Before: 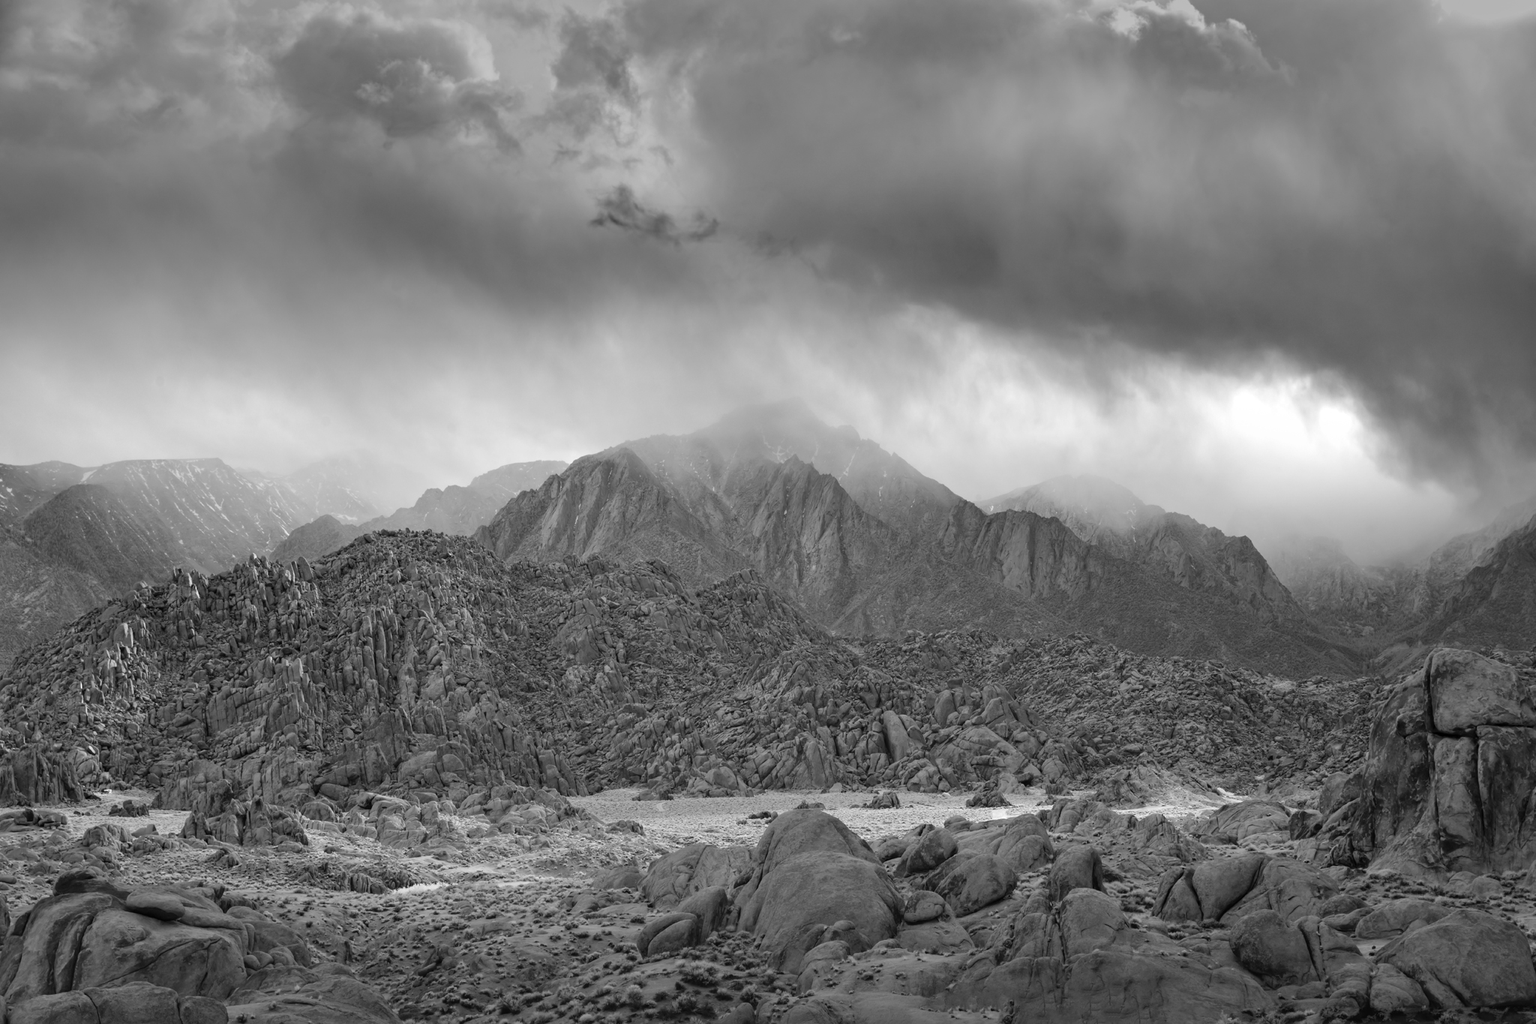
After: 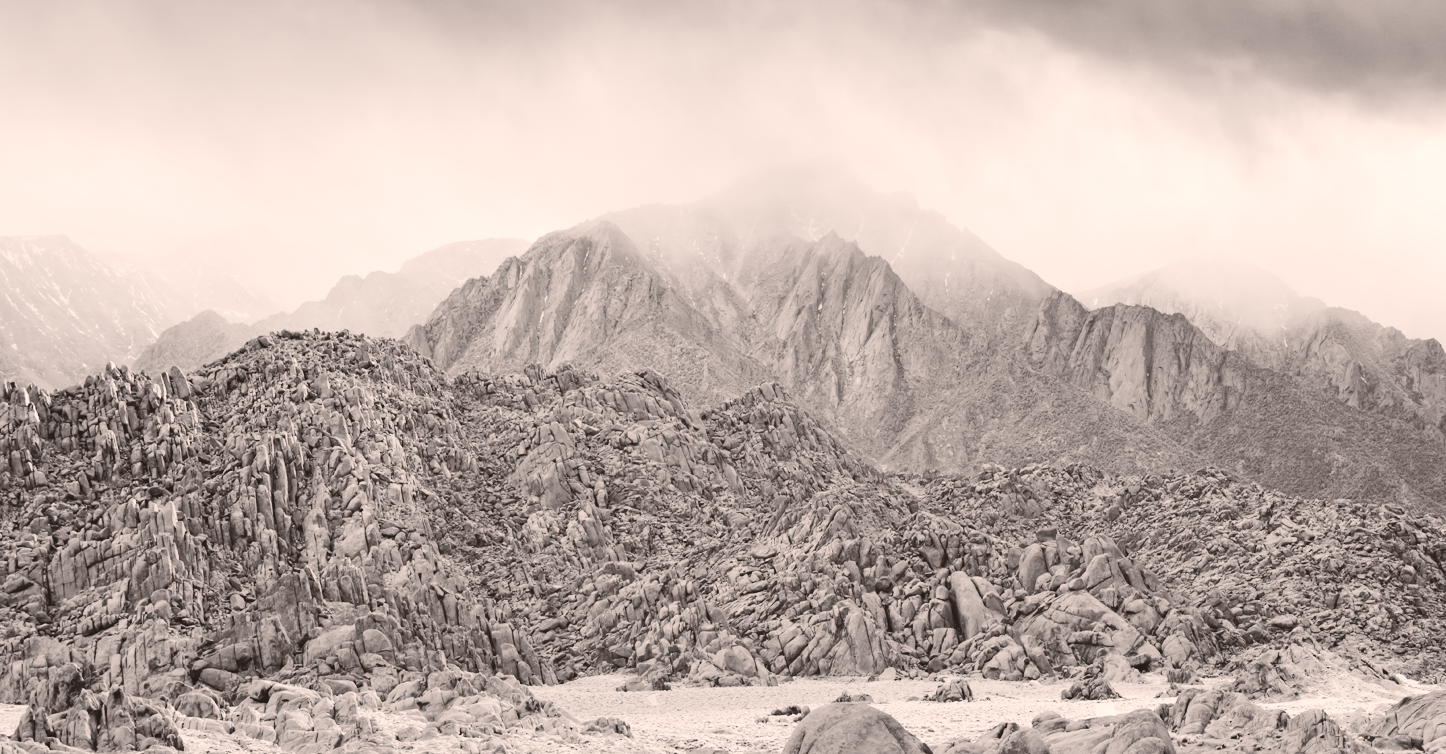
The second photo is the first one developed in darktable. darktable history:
crop: left 11.099%, top 27.608%, right 18.292%, bottom 17.125%
exposure: black level correction -0.015, exposure -0.515 EV, compensate exposure bias true, compensate highlight preservation false
color balance rgb: shadows lift › chroma 2.053%, shadows lift › hue 247.02°, perceptual saturation grading › global saturation 50.114%, global vibrance 30.671%
base curve: curves: ch0 [(0, 0.003) (0.001, 0.002) (0.006, 0.004) (0.02, 0.022) (0.048, 0.086) (0.094, 0.234) (0.162, 0.431) (0.258, 0.629) (0.385, 0.8) (0.548, 0.918) (0.751, 0.988) (1, 1)]
color correction: highlights a* 6.62, highlights b* 7.97, shadows a* 5.88, shadows b* 6.96, saturation 0.93
tone curve: curves: ch0 [(0, 0) (0.526, 0.642) (1, 1)], preserve colors none
